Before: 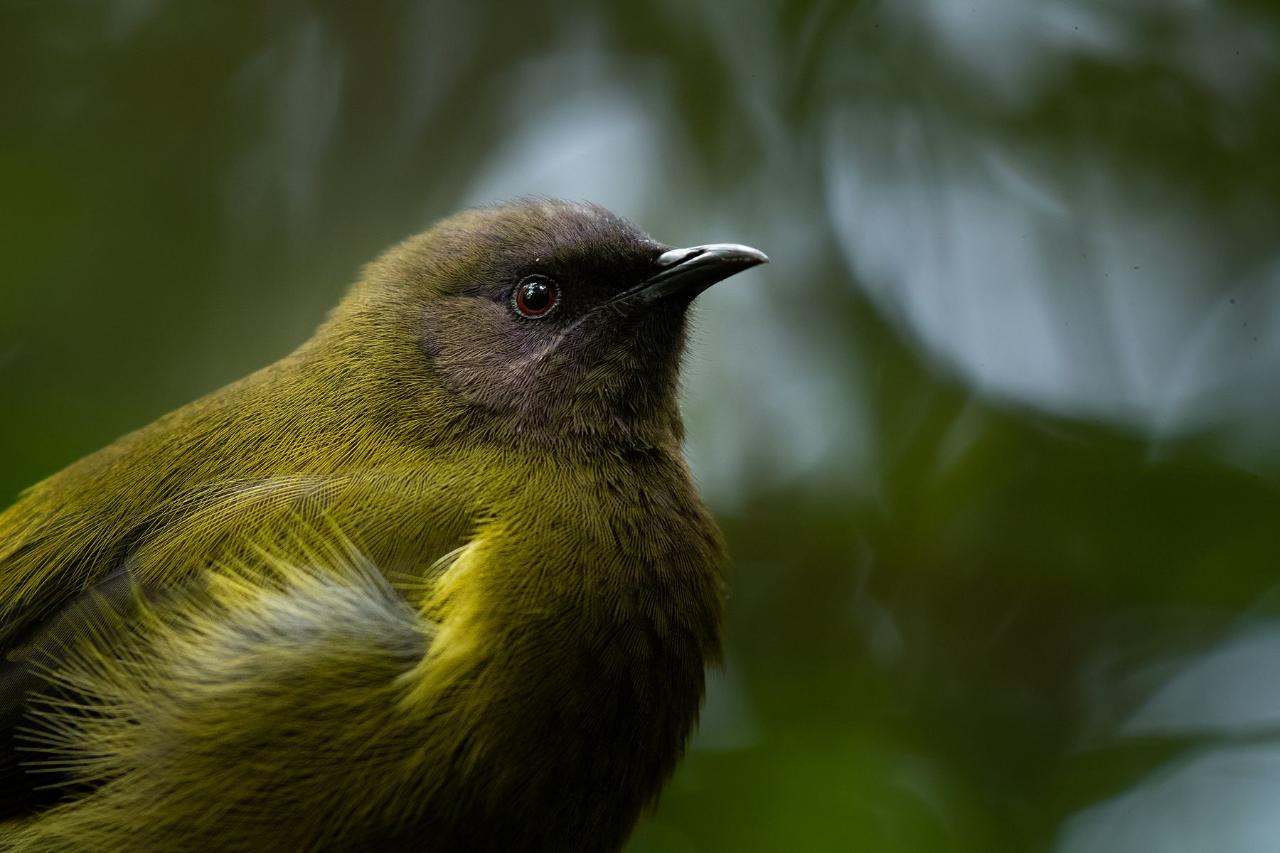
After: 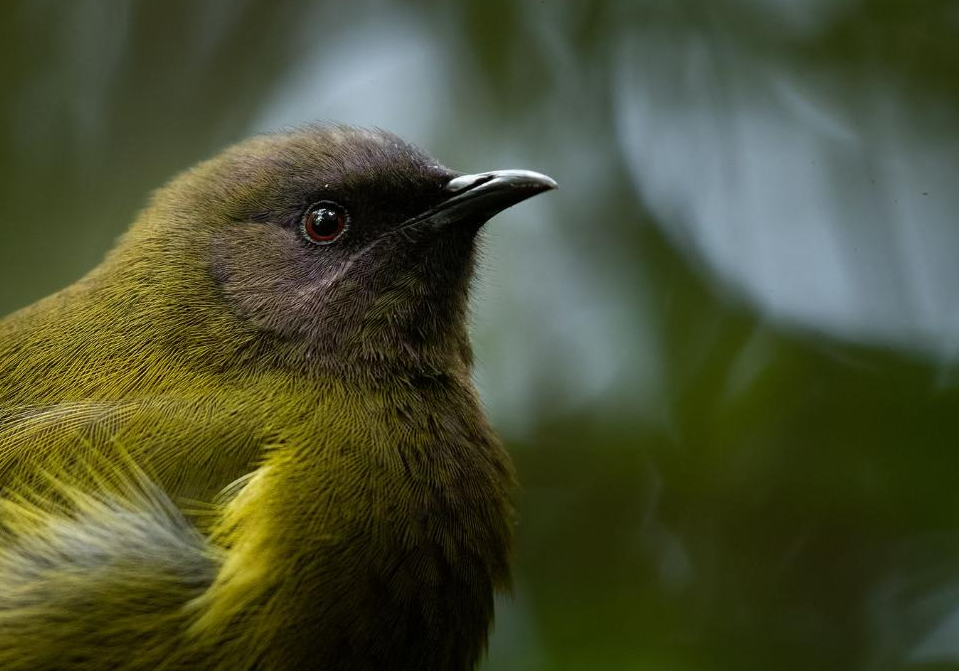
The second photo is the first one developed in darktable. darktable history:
crop: left 16.547%, top 8.683%, right 8.529%, bottom 12.56%
